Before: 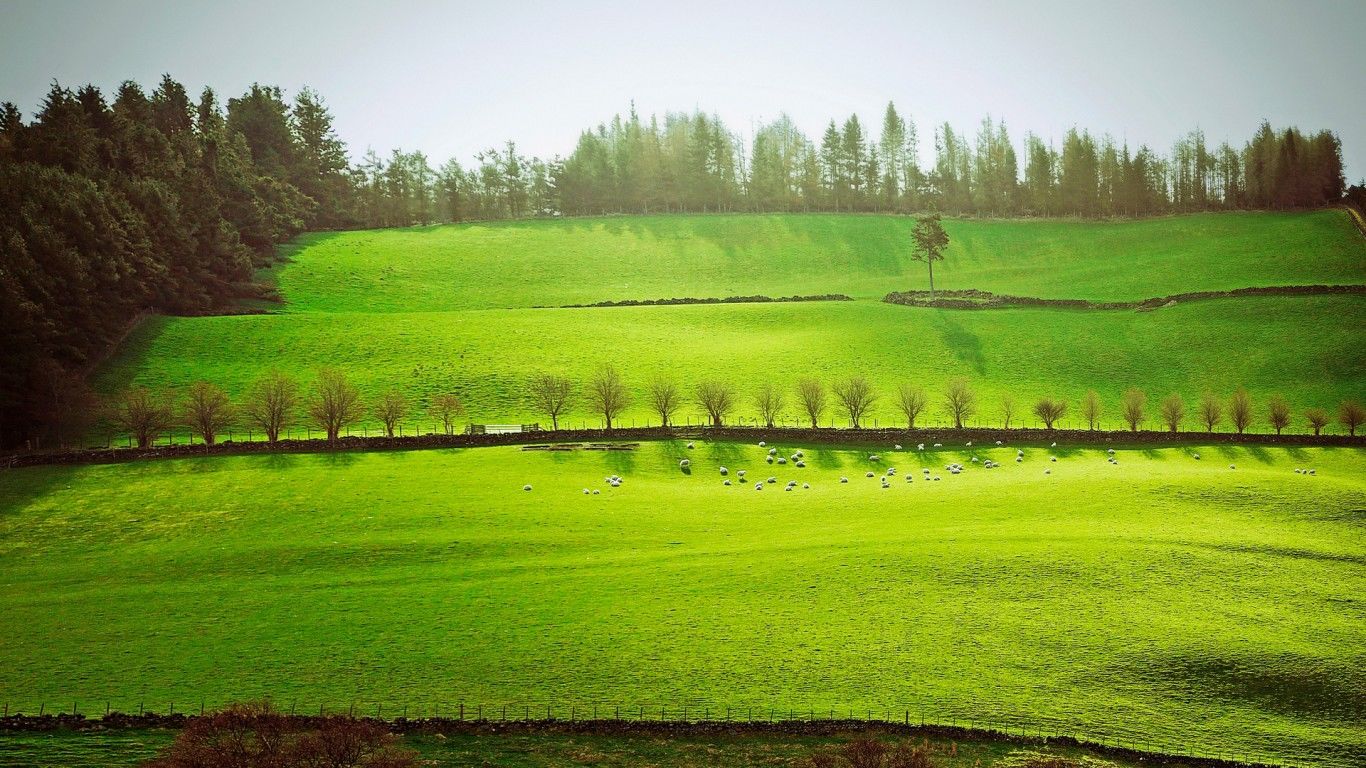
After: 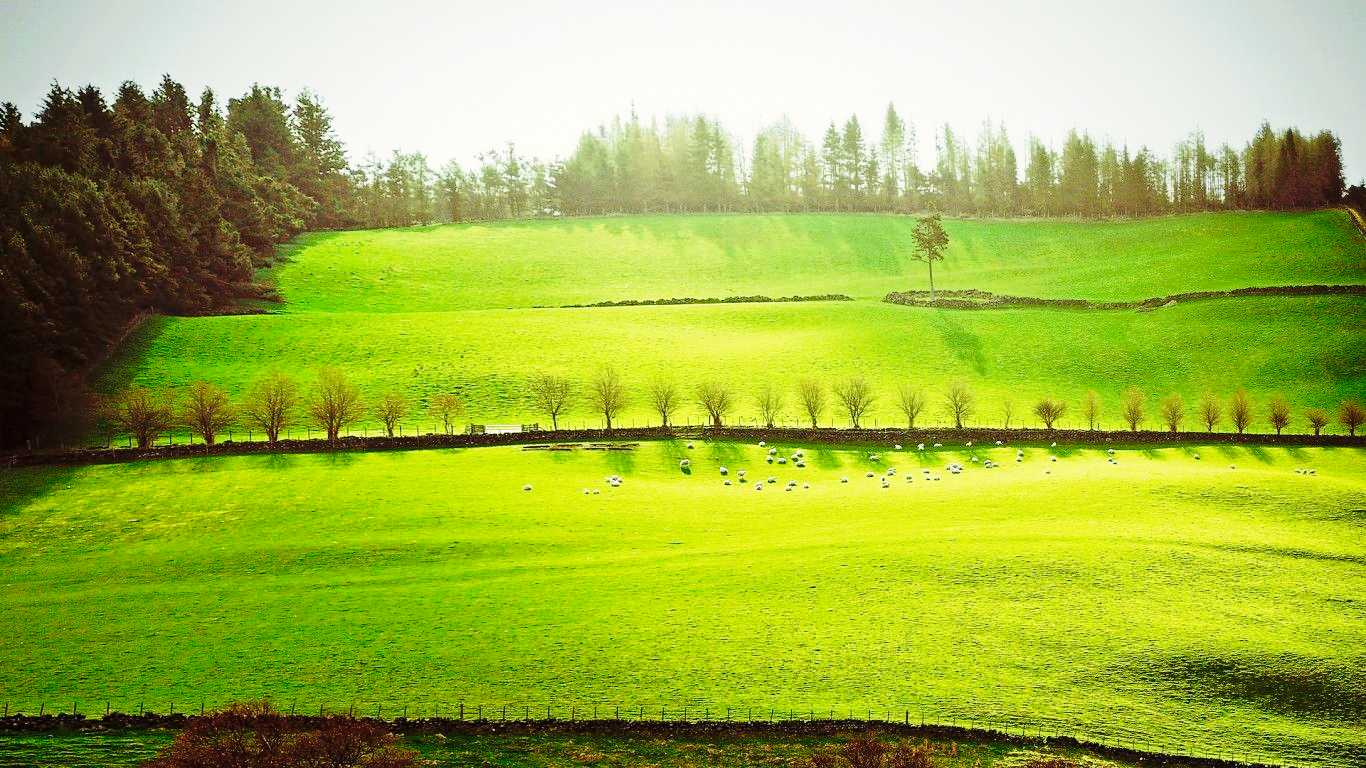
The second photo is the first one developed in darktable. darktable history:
base curve: curves: ch0 [(0, 0) (0.028, 0.03) (0.121, 0.232) (0.46, 0.748) (0.859, 0.968) (1, 1)], preserve colors none
color correction: highlights b* 3
